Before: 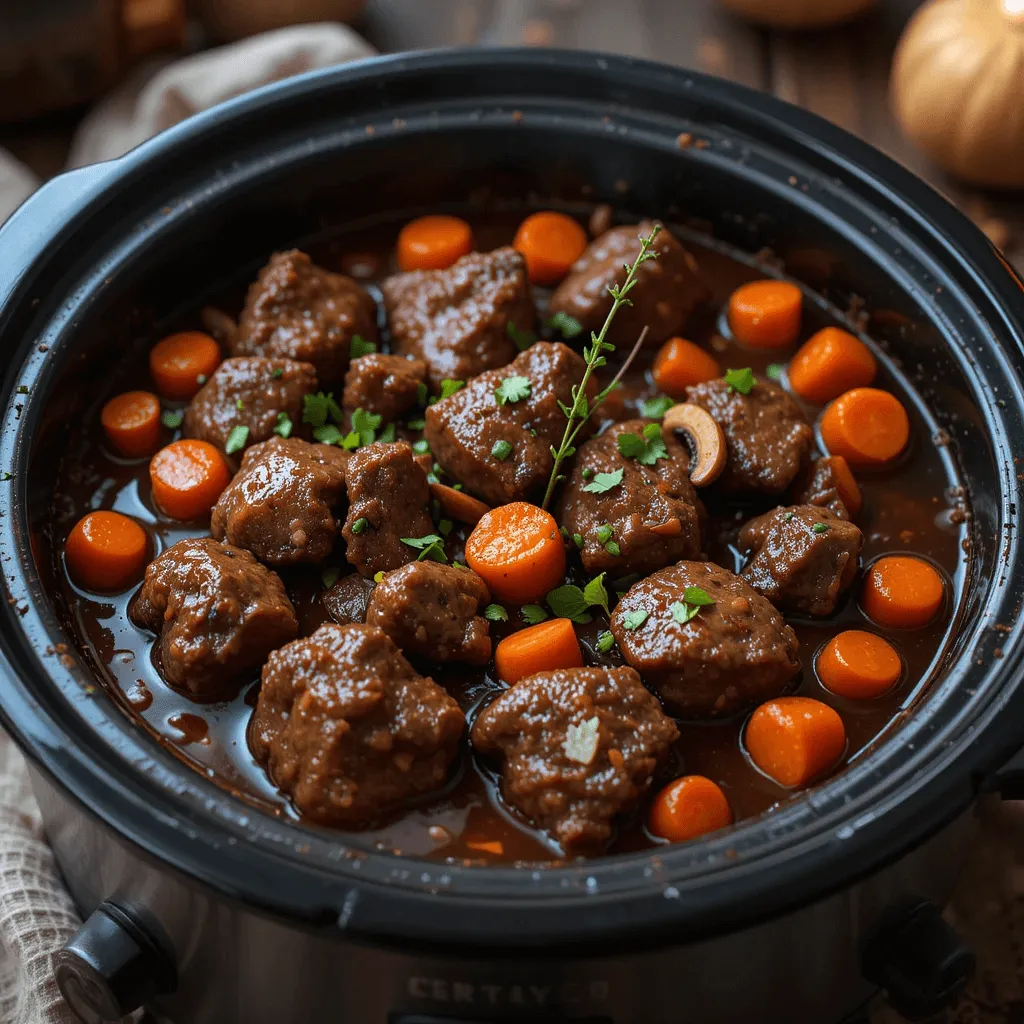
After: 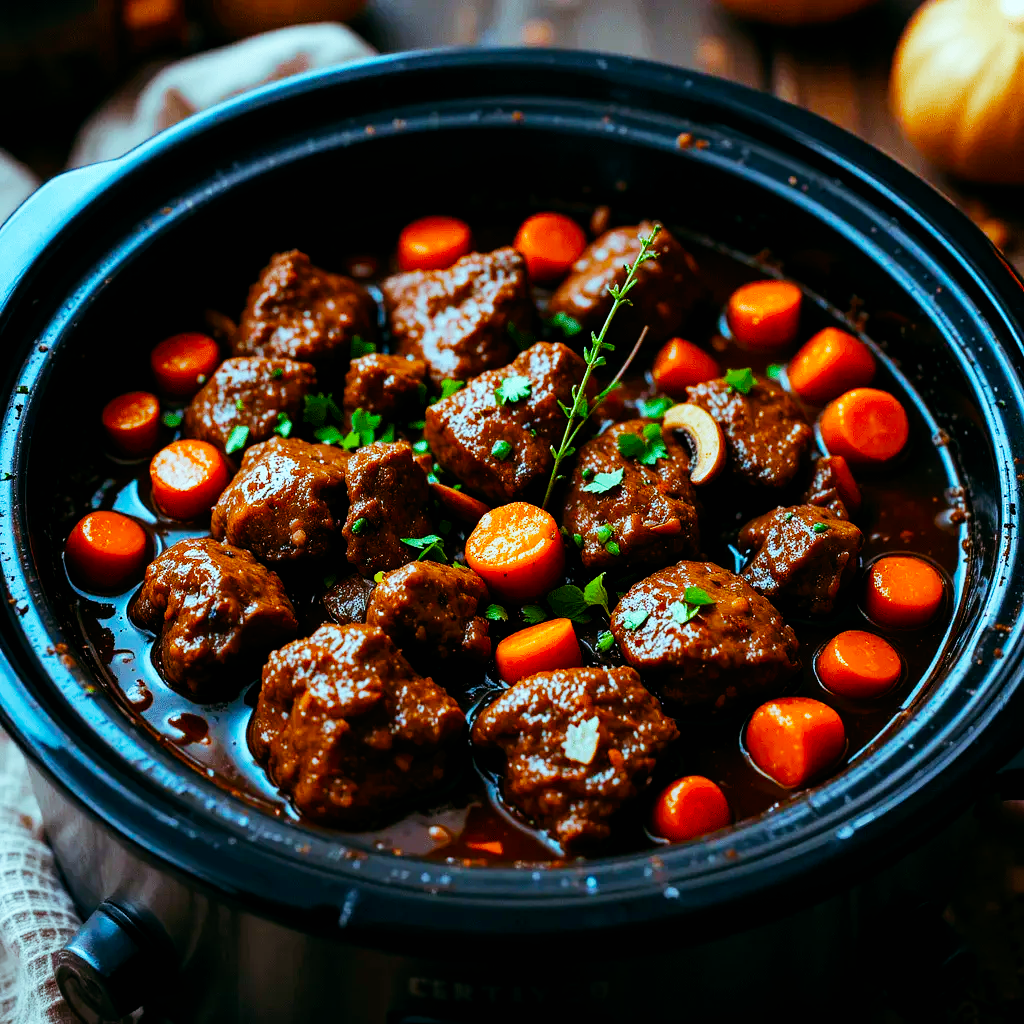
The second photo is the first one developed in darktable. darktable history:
base curve: curves: ch0 [(0, 0) (0.007, 0.004) (0.027, 0.03) (0.046, 0.07) (0.207, 0.54) (0.442, 0.872) (0.673, 0.972) (1, 1)], preserve colors none
color balance rgb: shadows lift › luminance -7.7%, shadows lift › chroma 2.13%, shadows lift › hue 165.27°, power › luminance -7.77%, power › chroma 1.34%, power › hue 330.55°, highlights gain › luminance -33.33%, highlights gain › chroma 5.68%, highlights gain › hue 217.2°, global offset › luminance -0.33%, global offset › chroma 0.11%, global offset › hue 165.27°, perceptual saturation grading › global saturation 27.72%, perceptual saturation grading › highlights -25%, perceptual saturation grading › mid-tones 25%, perceptual saturation grading › shadows 50%
